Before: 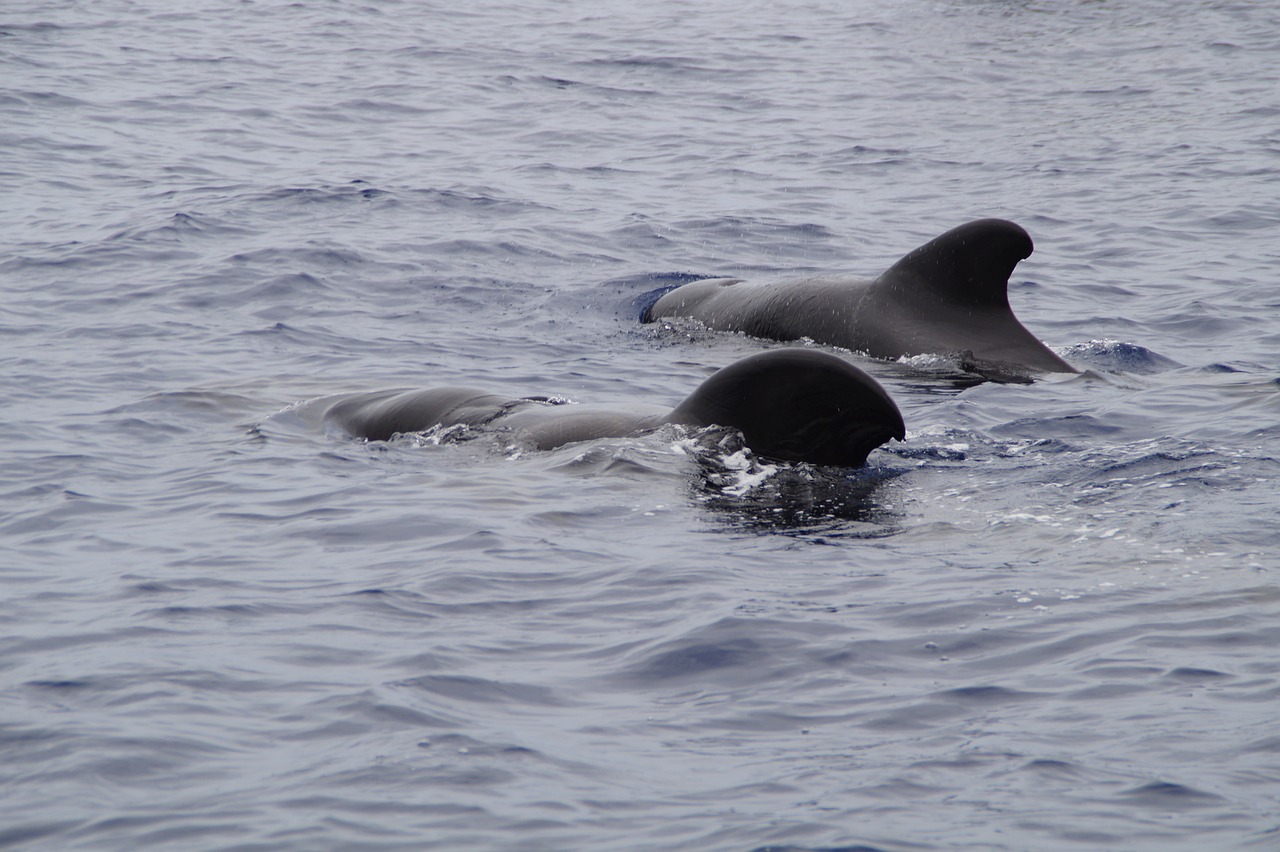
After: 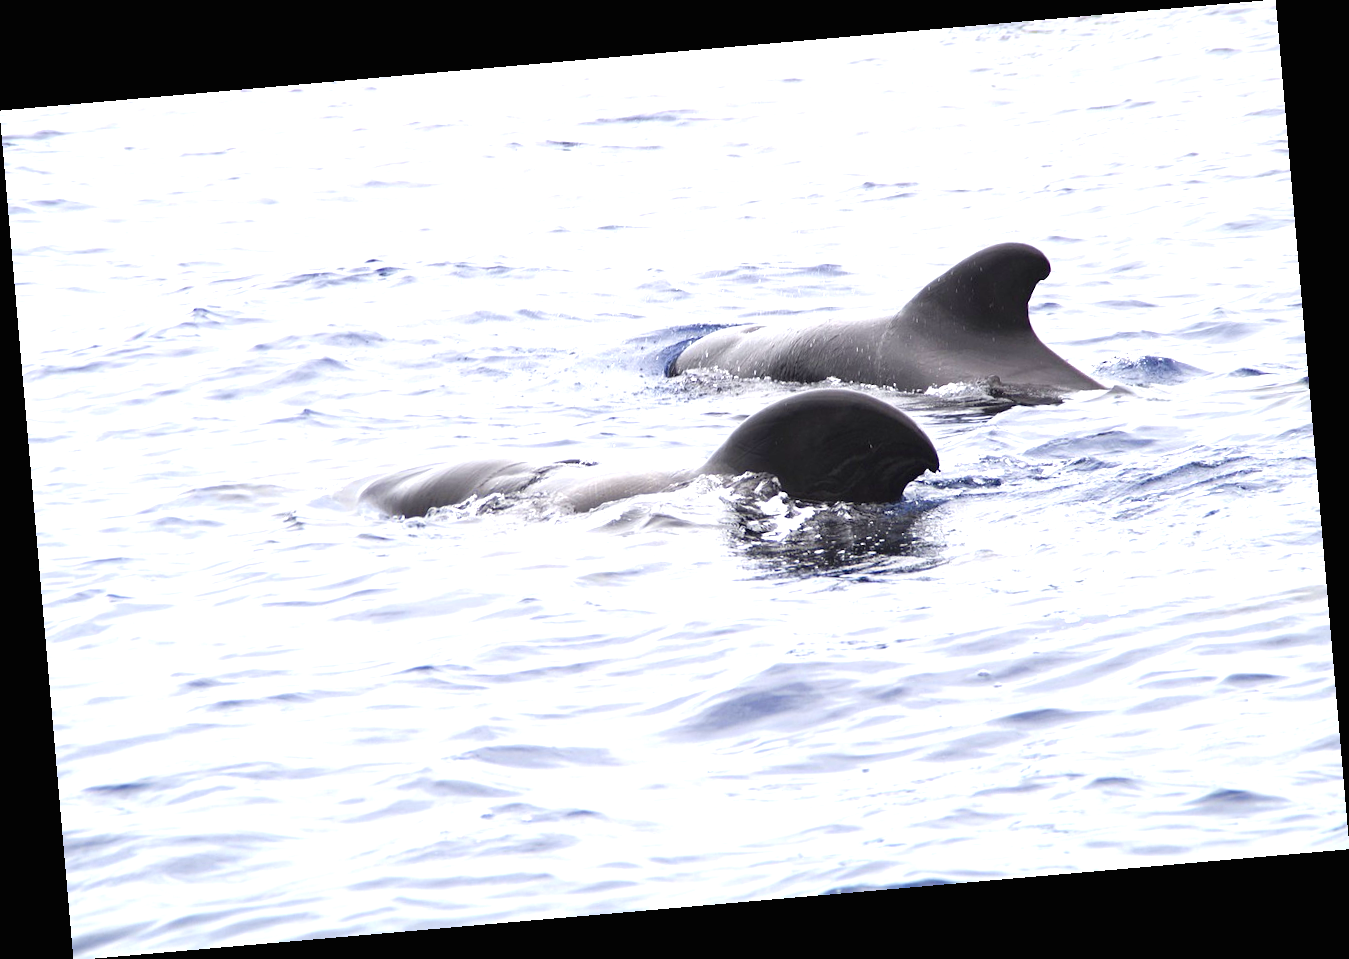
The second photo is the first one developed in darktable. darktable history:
rotate and perspective: rotation -4.98°, automatic cropping off
exposure: black level correction 0, exposure 1.741 EV, compensate exposure bias true, compensate highlight preservation false
